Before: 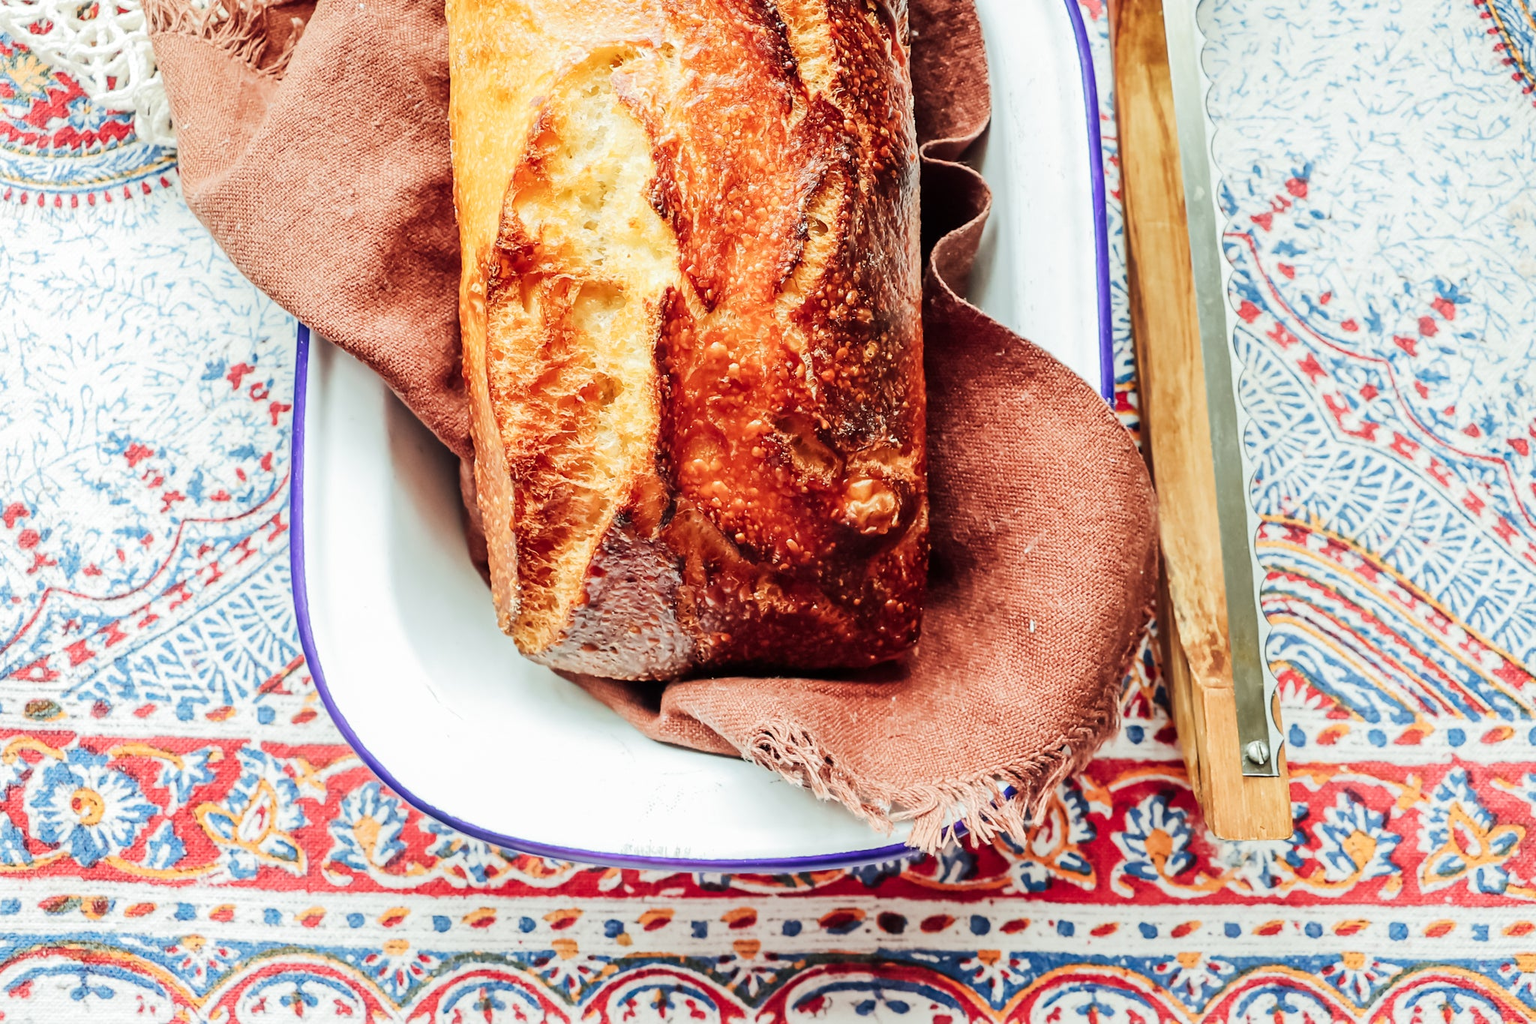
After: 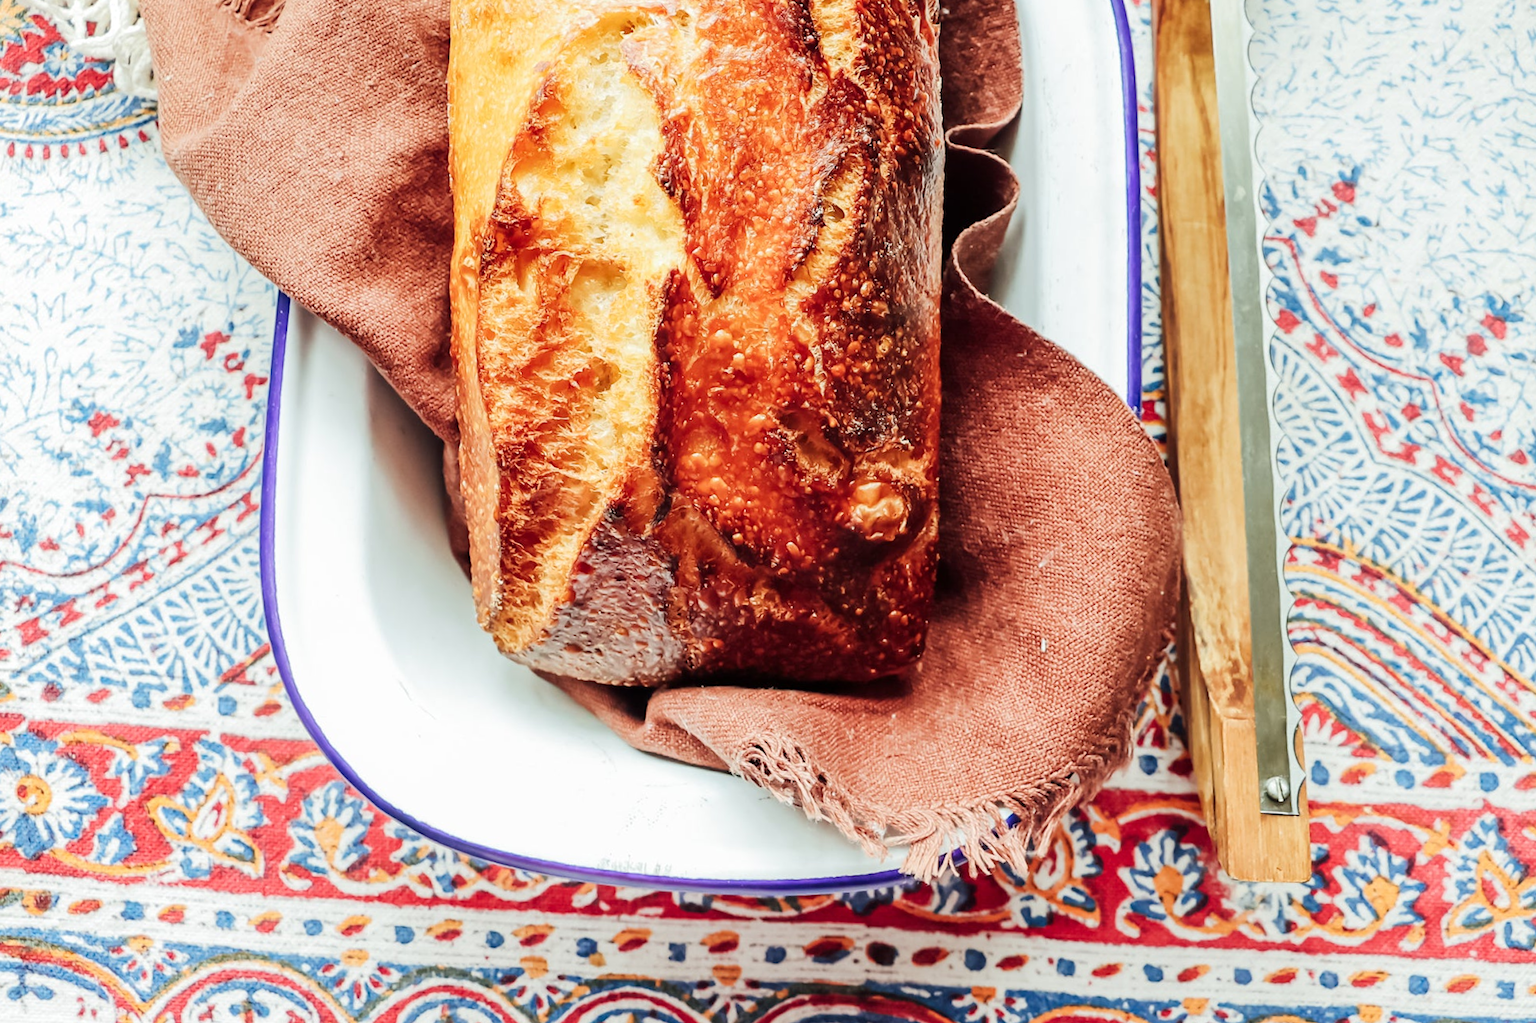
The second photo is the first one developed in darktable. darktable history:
rotate and perspective: automatic cropping off
crop and rotate: angle -2.38°
